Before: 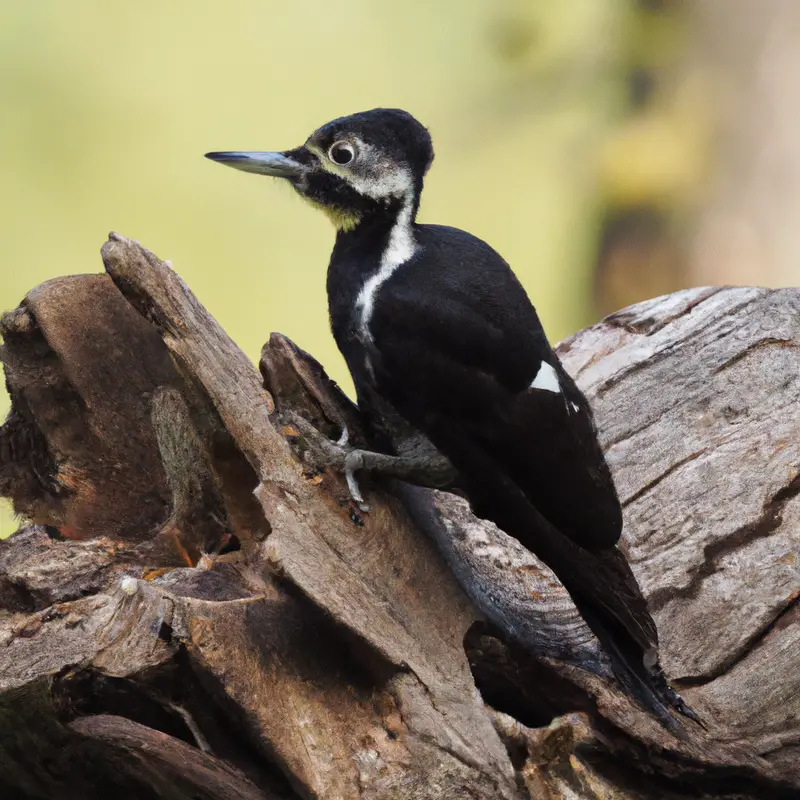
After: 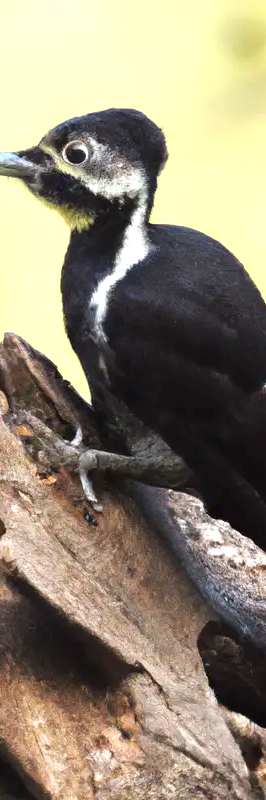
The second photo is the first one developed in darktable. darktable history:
crop: left 33.36%, right 33.36%
exposure: black level correction 0, exposure 0.877 EV, compensate exposure bias true, compensate highlight preservation false
